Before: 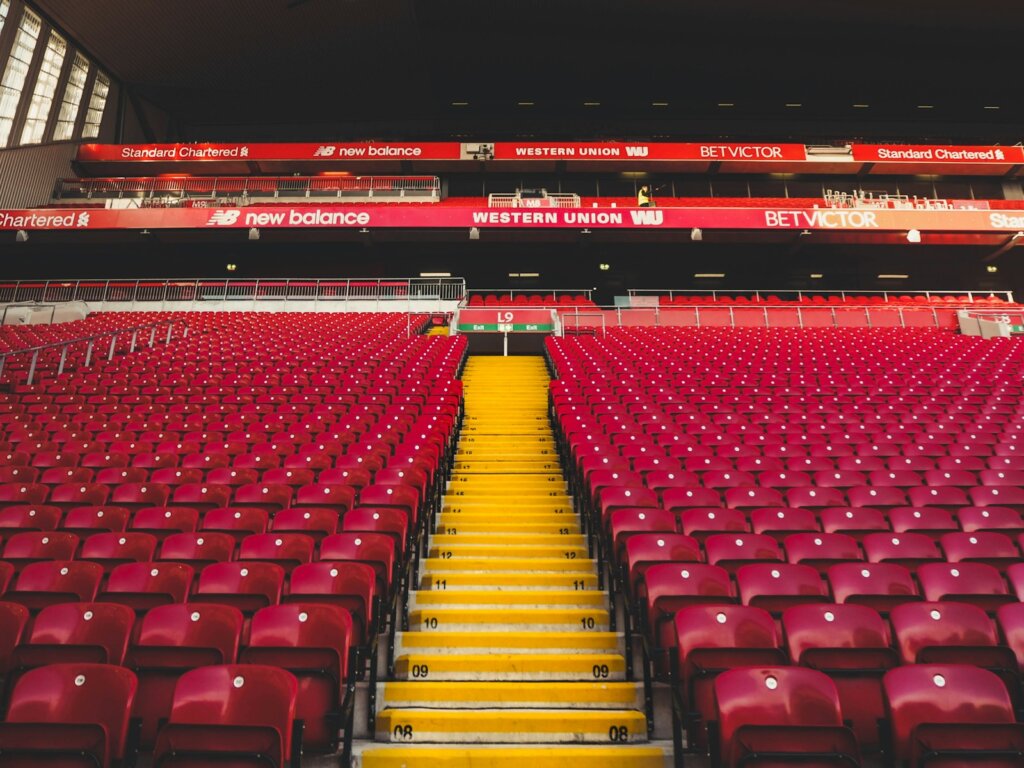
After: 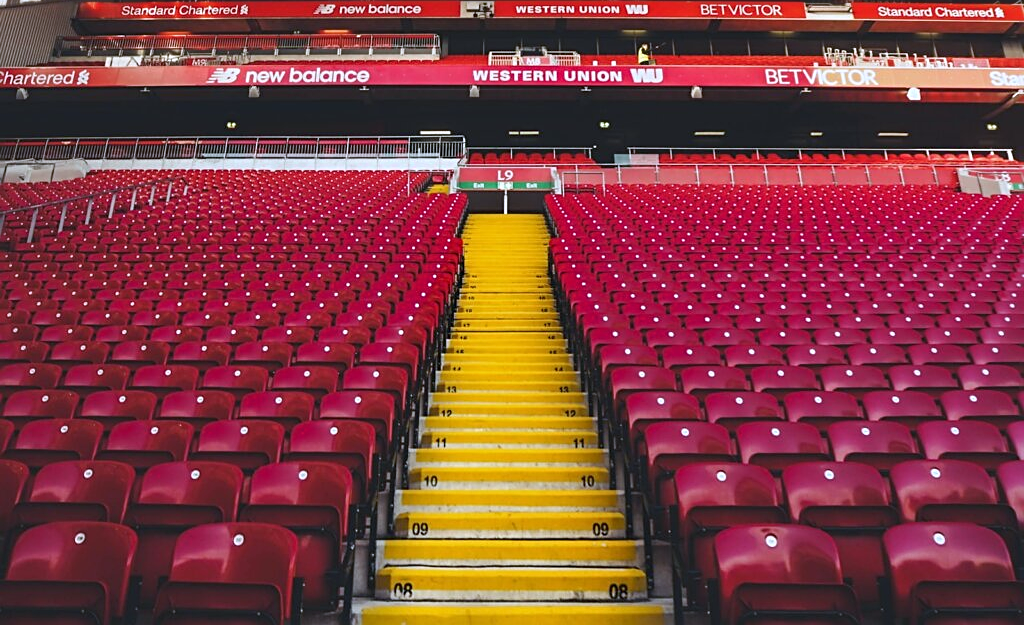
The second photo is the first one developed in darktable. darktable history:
sharpen: on, module defaults
white balance: red 0.948, green 1.02, blue 1.176
crop and rotate: top 18.507%
